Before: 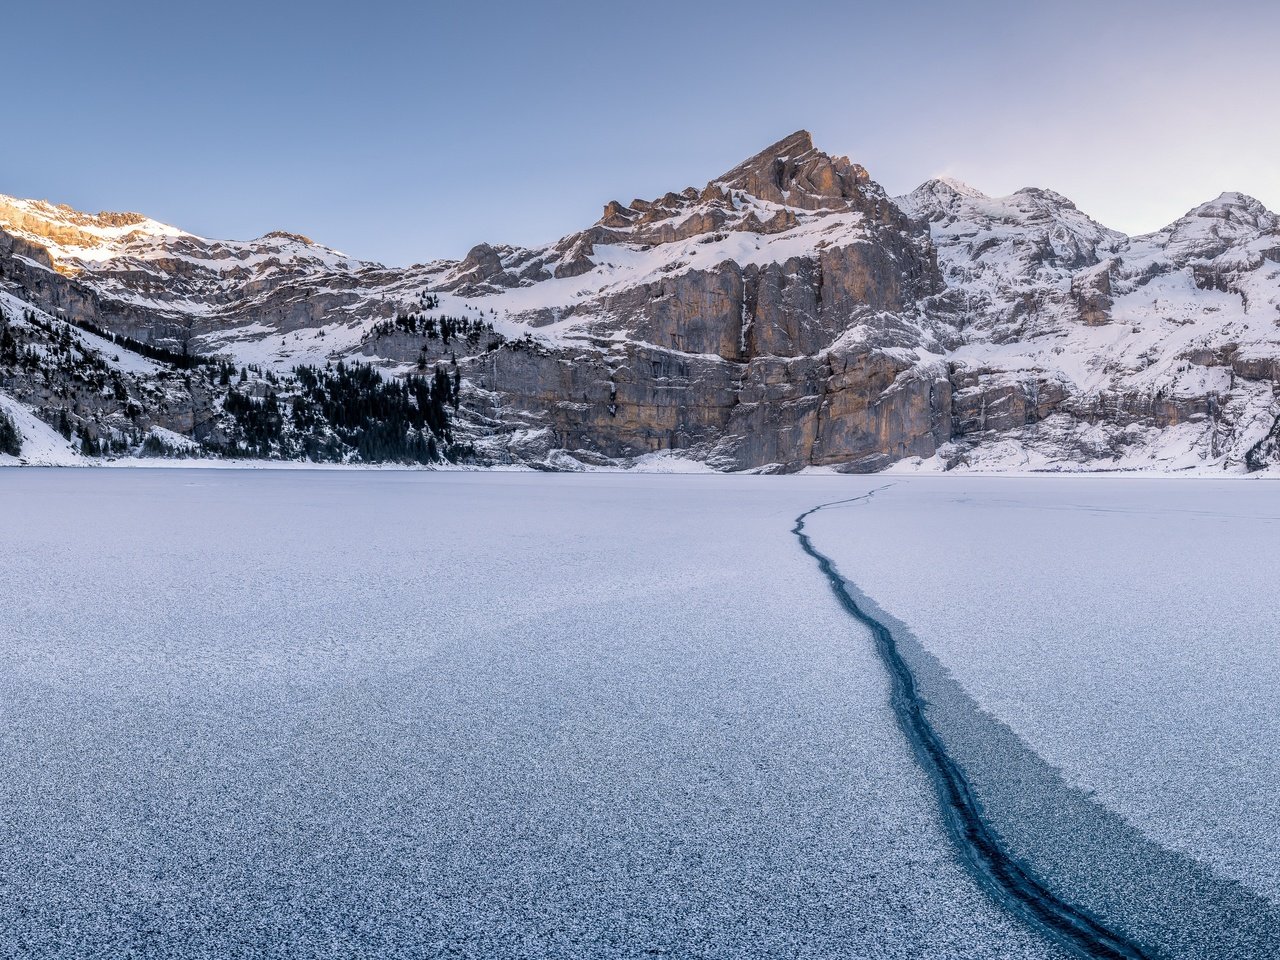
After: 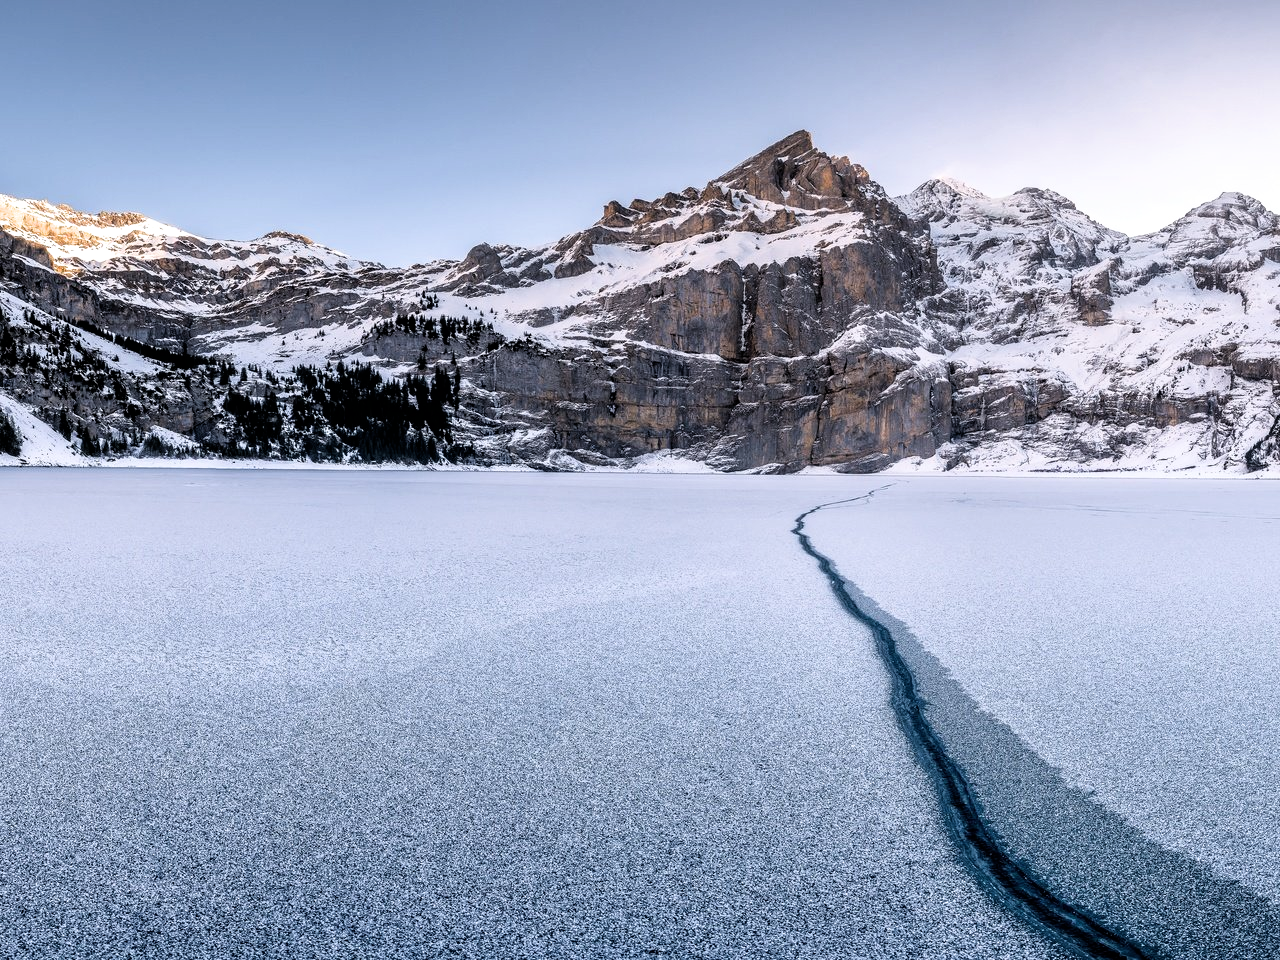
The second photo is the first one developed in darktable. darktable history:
filmic rgb: black relative exposure -8.27 EV, white relative exposure 2.2 EV, target white luminance 99.896%, hardness 7.09, latitude 75.57%, contrast 1.324, highlights saturation mix -1.64%, shadows ↔ highlights balance 30.27%
